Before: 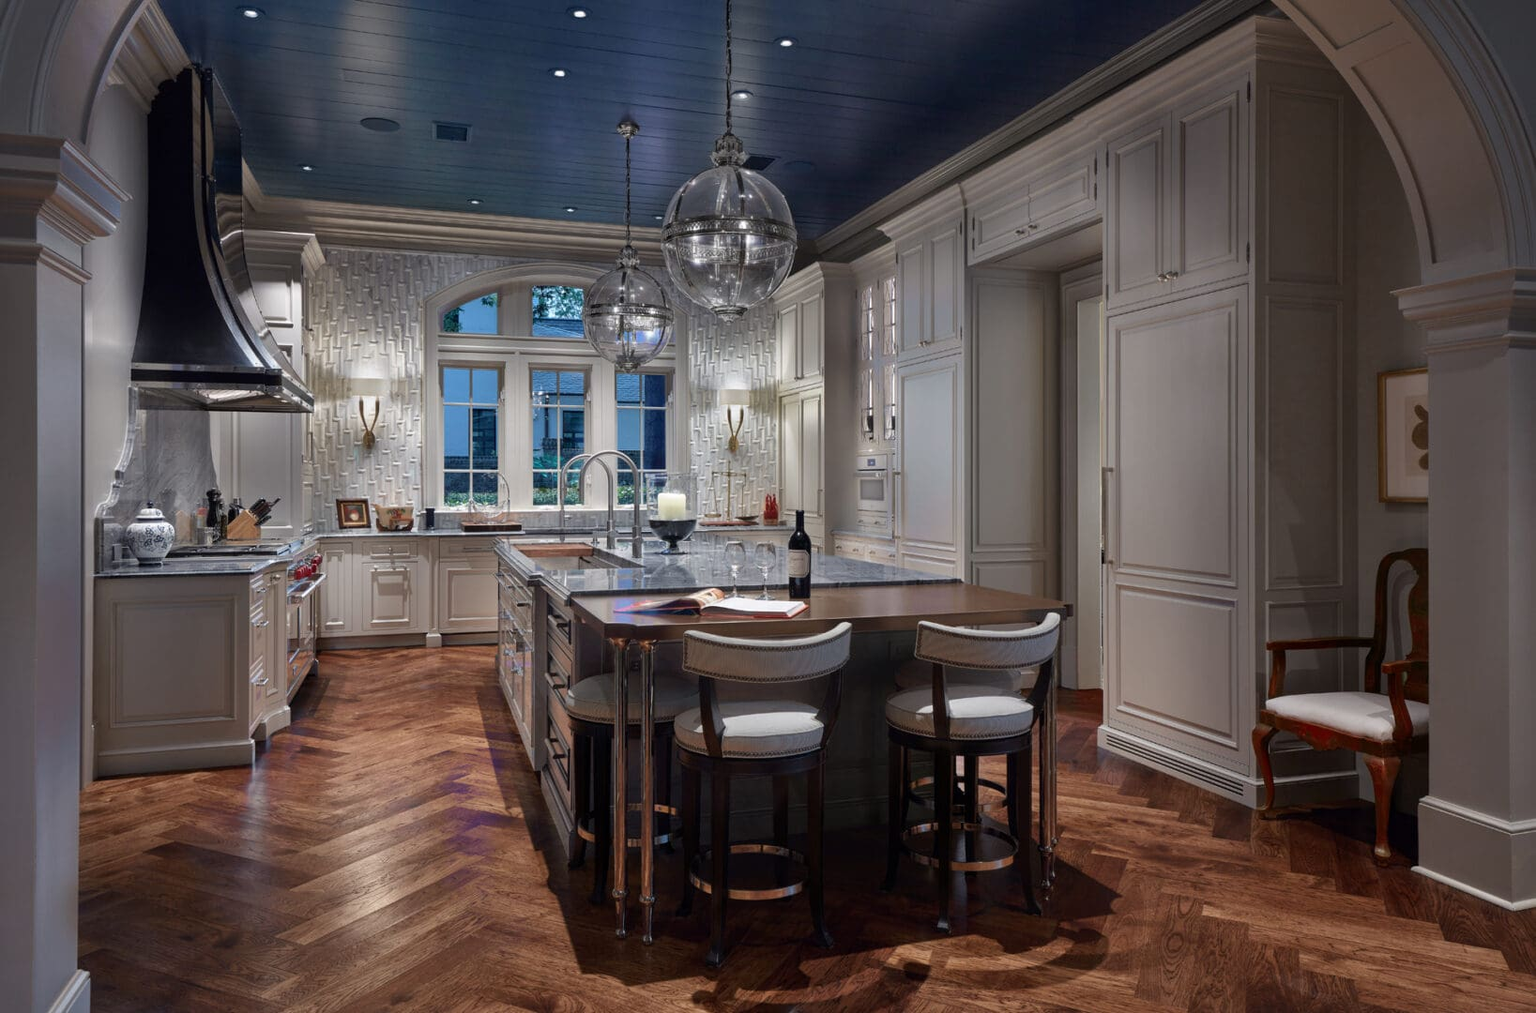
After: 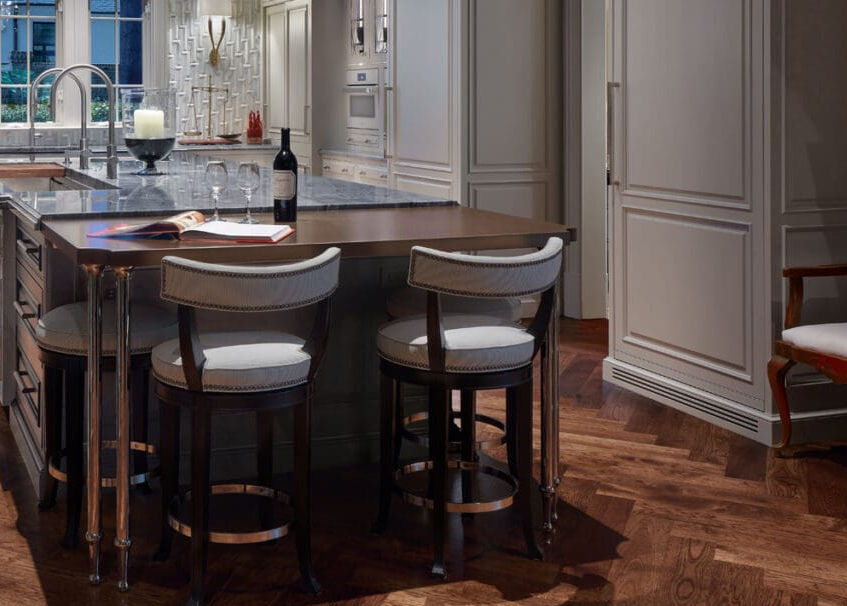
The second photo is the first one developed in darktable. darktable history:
crop: left 34.651%, top 38.566%, right 13.585%, bottom 5.309%
